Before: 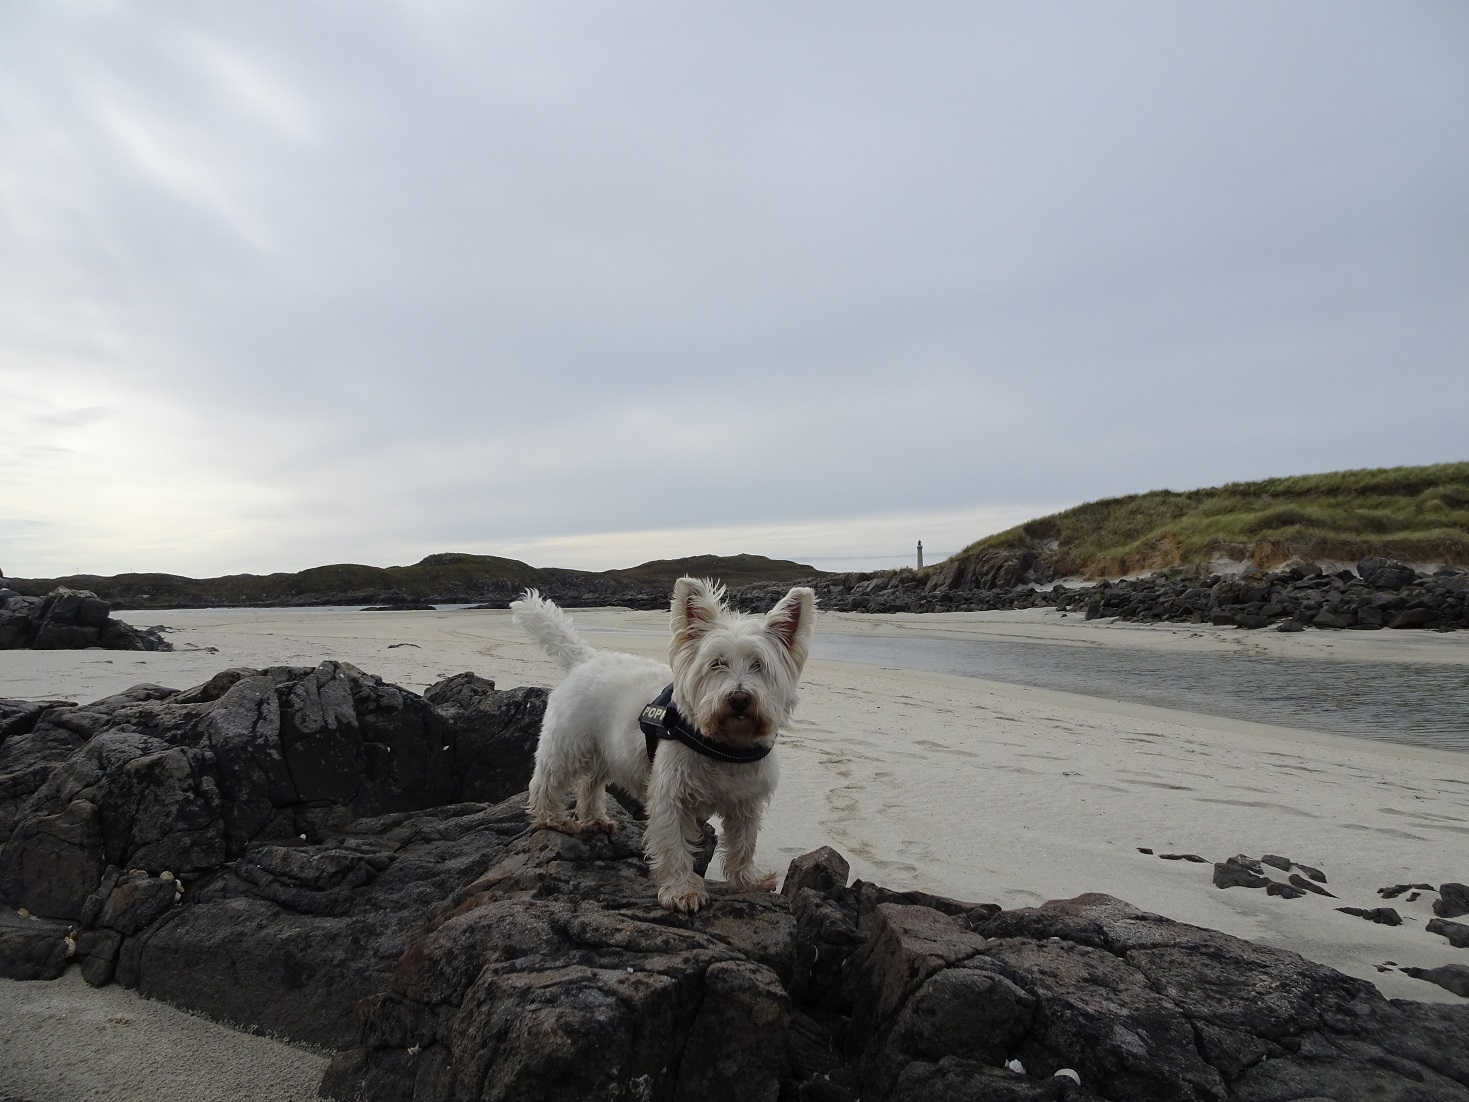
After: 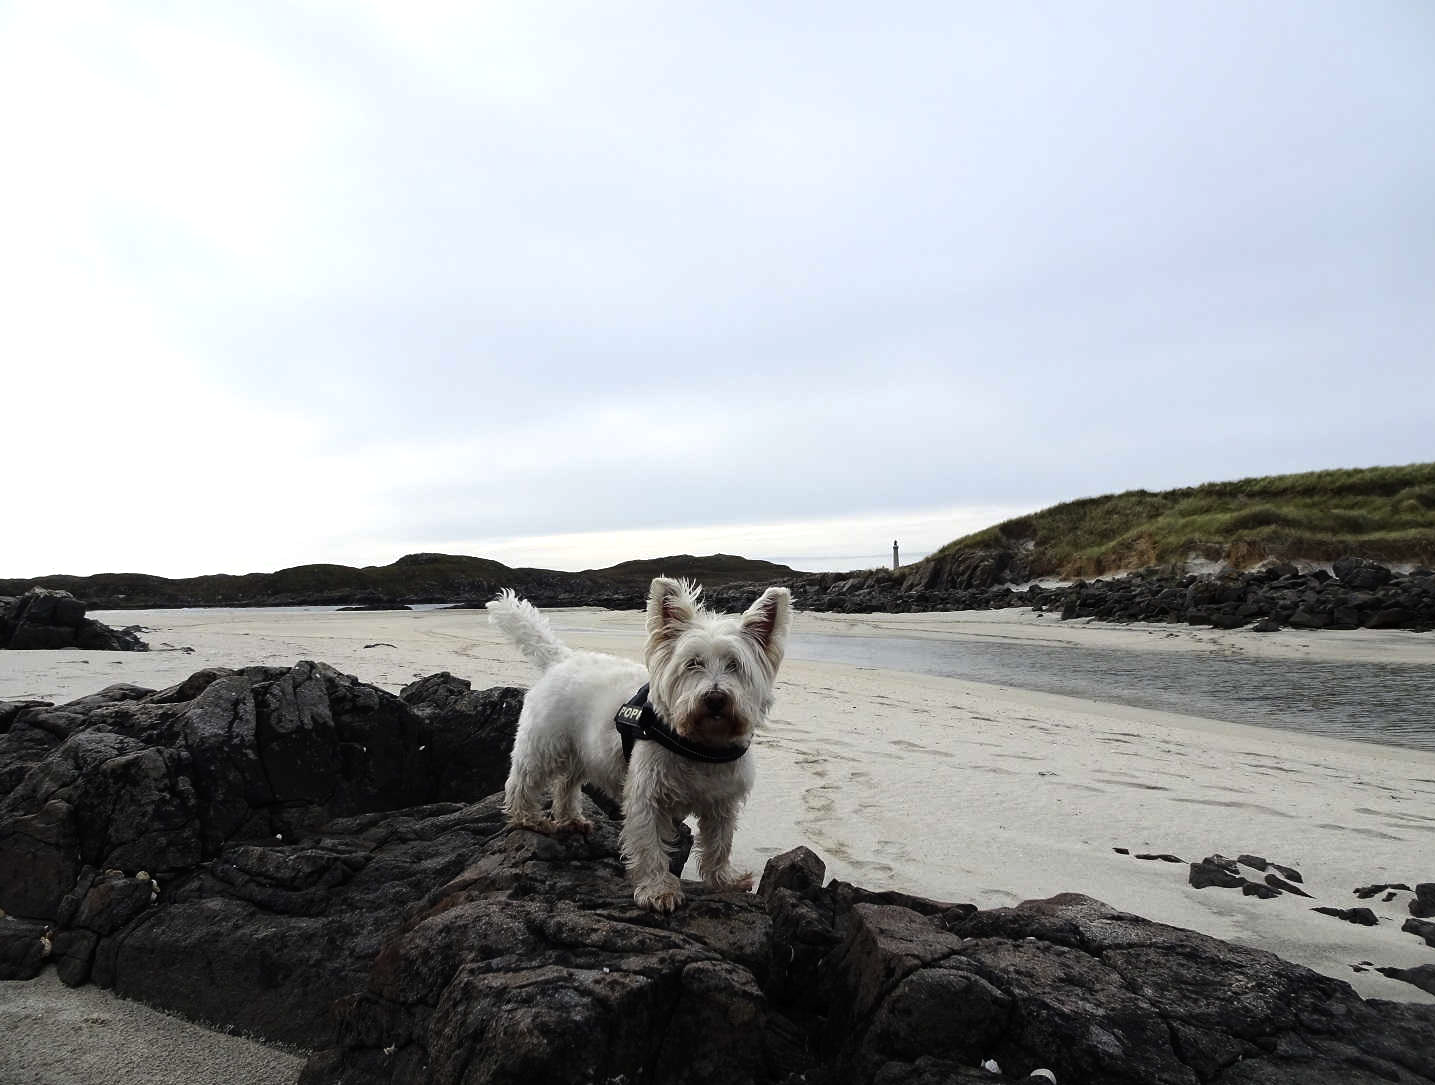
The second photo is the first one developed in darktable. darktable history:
crop and rotate: left 1.662%, right 0.613%, bottom 1.493%
tone equalizer: -8 EV -0.735 EV, -7 EV -0.731 EV, -6 EV -0.626 EV, -5 EV -0.396 EV, -3 EV 0.396 EV, -2 EV 0.6 EV, -1 EV 0.68 EV, +0 EV 0.727 EV, edges refinement/feathering 500, mask exposure compensation -1.57 EV, preserve details no
